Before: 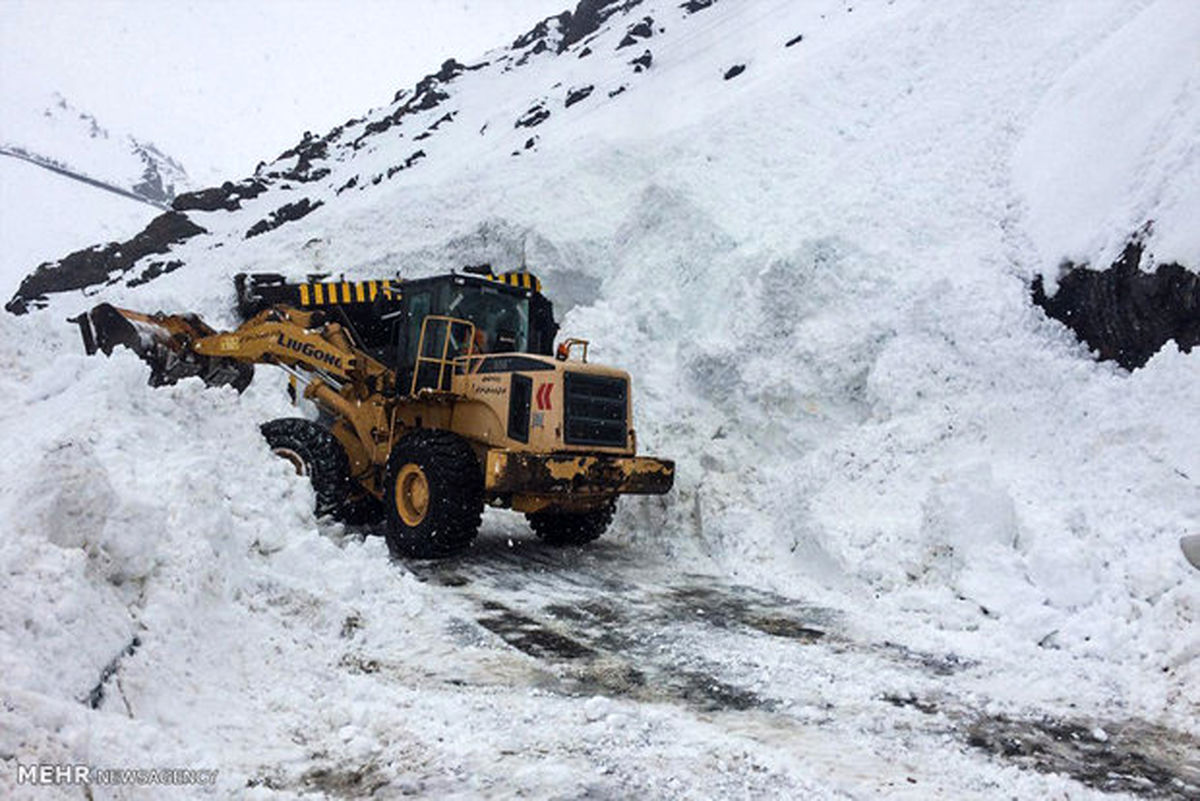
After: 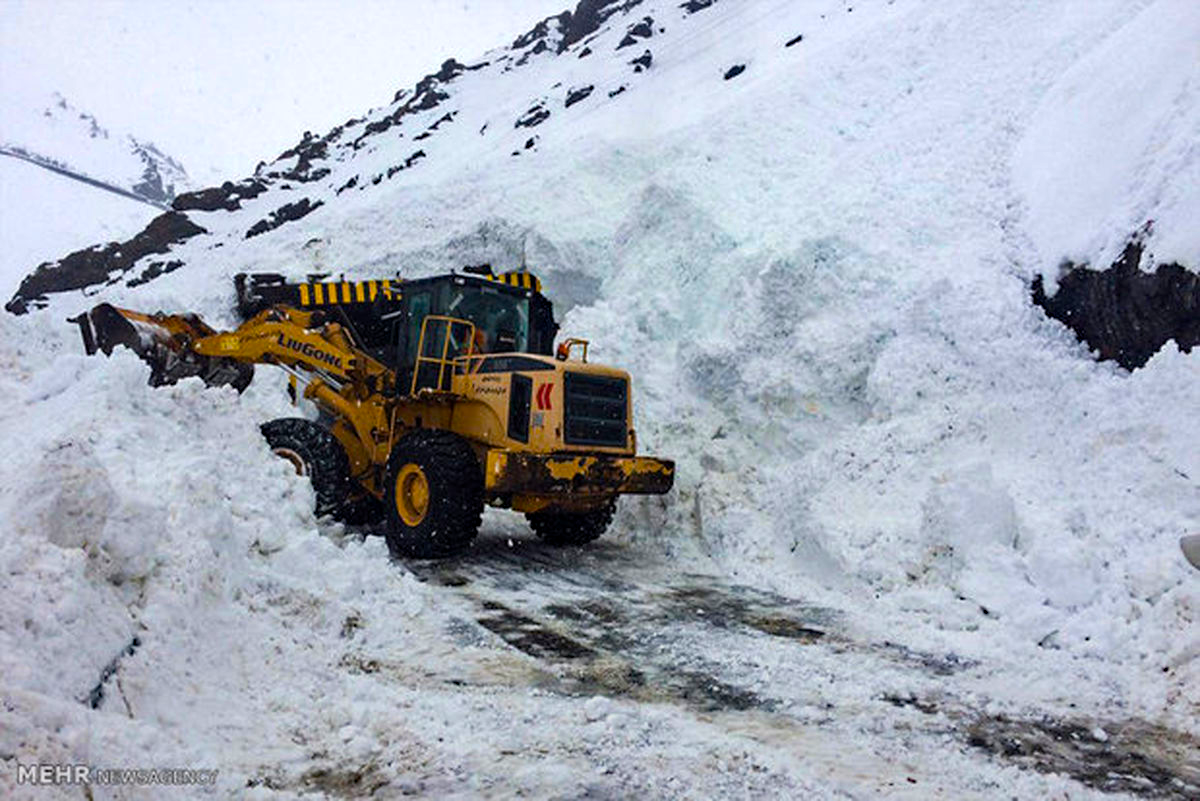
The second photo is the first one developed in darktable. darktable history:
exposure: compensate highlight preservation false
haze removal: compatibility mode true, adaptive false
color balance rgb: linear chroma grading › global chroma 15%, perceptual saturation grading › global saturation 30%
graduated density: rotation -180°, offset 27.42
